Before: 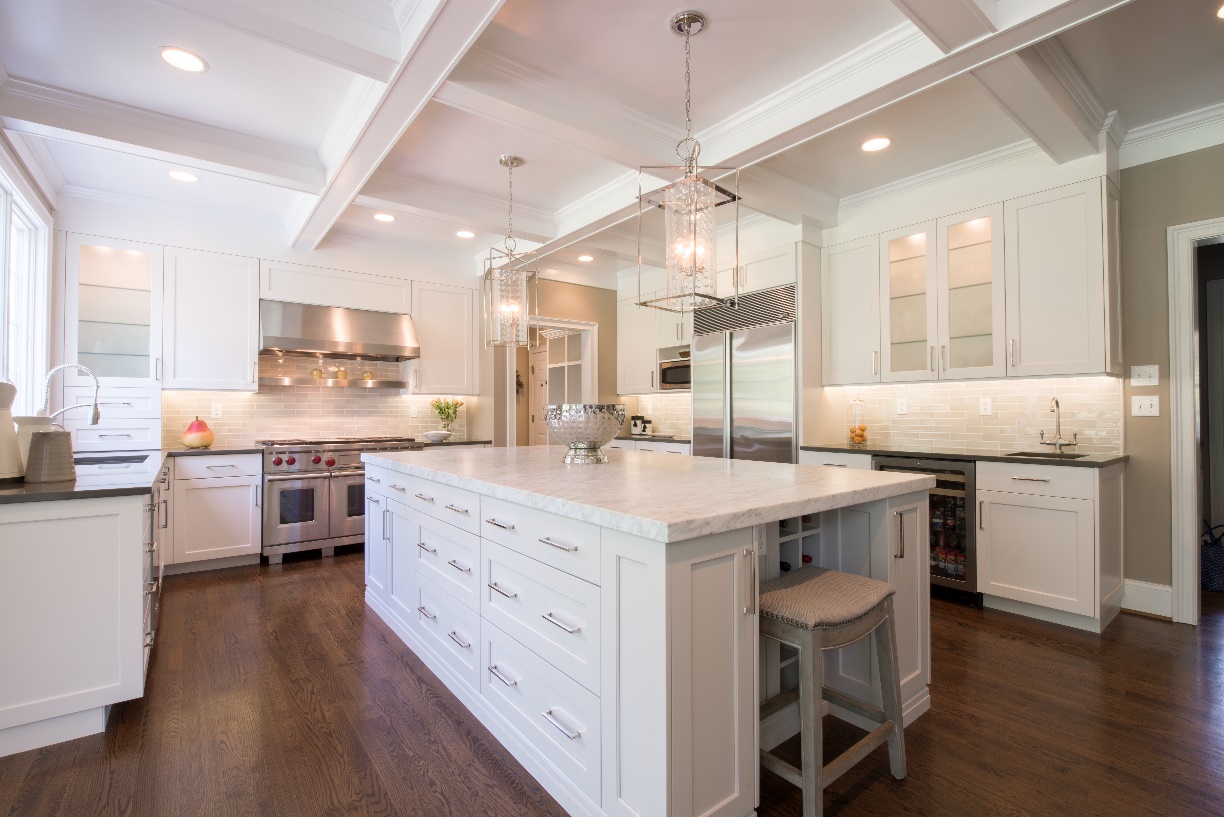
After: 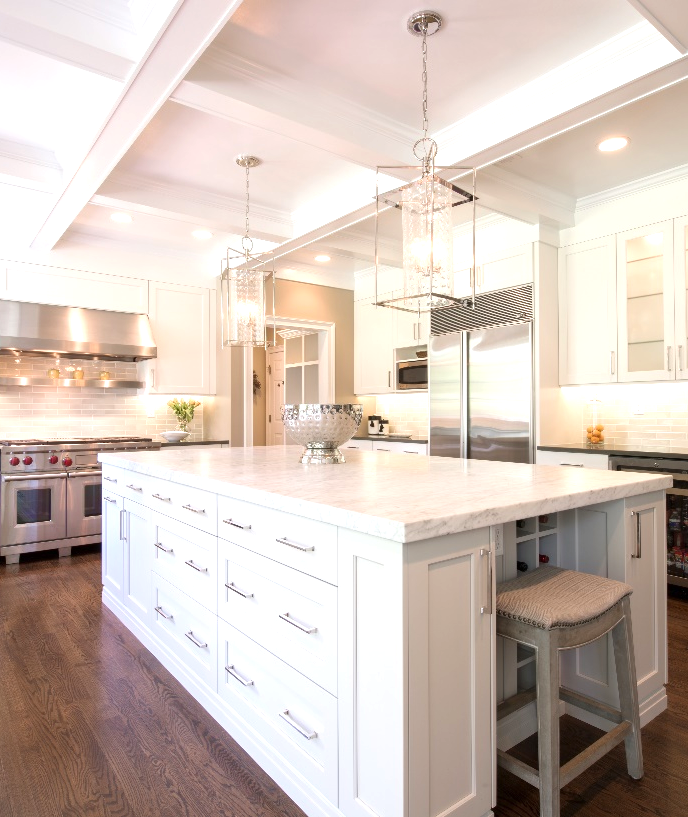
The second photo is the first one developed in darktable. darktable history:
crop: left 21.496%, right 22.254%
exposure: exposure 0.6 EV, compensate highlight preservation false
